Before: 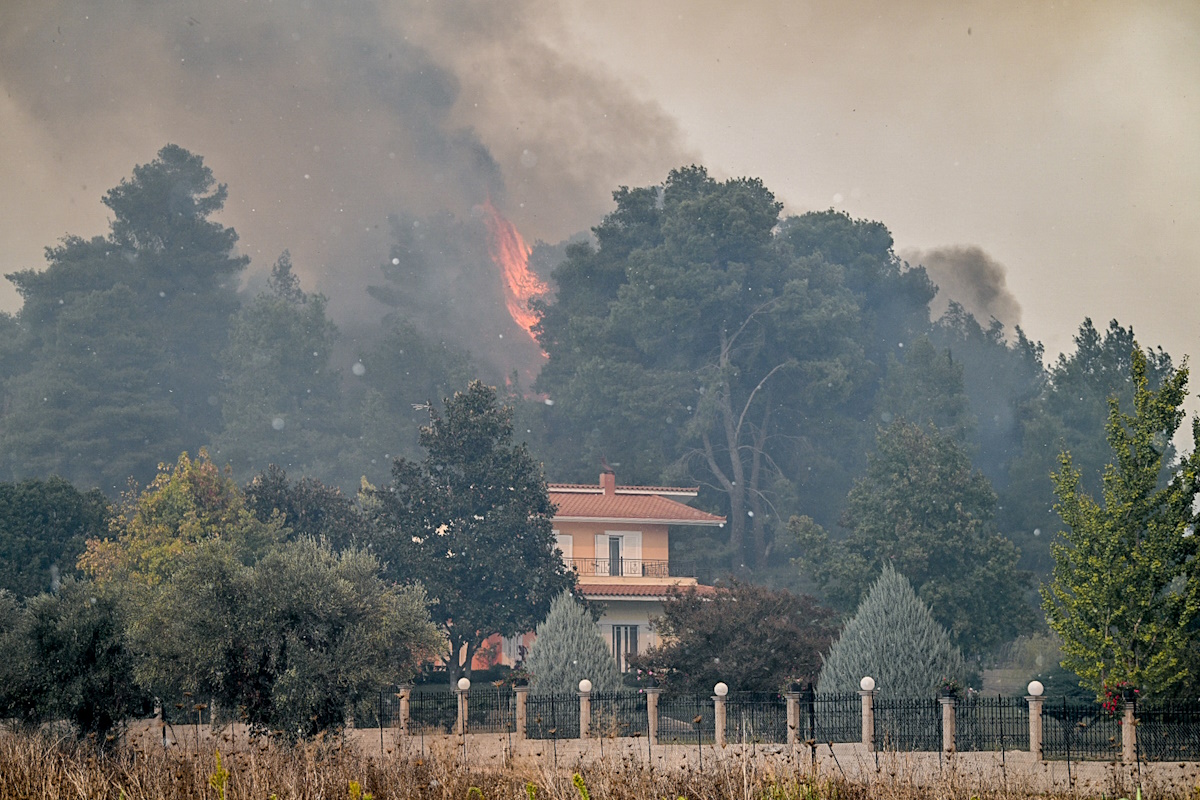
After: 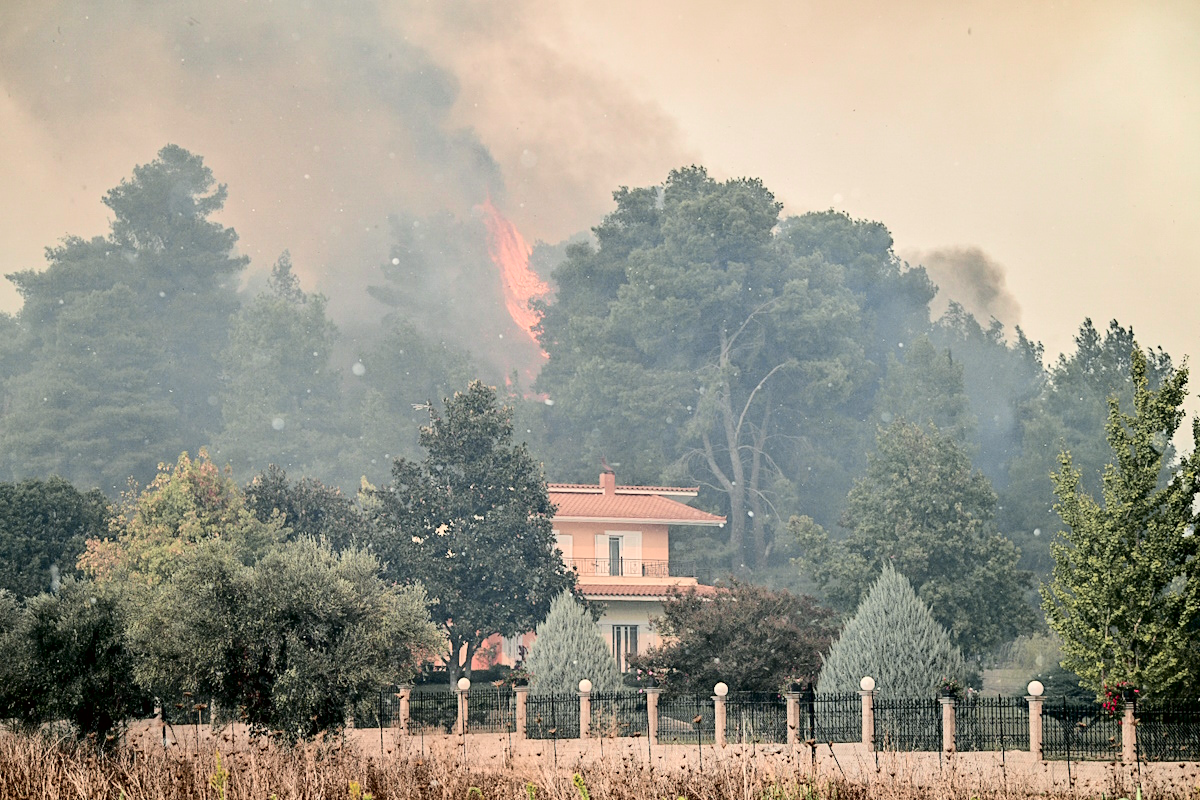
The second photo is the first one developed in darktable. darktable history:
exposure: exposure 0.6 EV, compensate highlight preservation false
tone curve: curves: ch0 [(0, 0) (0.049, 0.01) (0.154, 0.081) (0.491, 0.56) (0.739, 0.794) (0.992, 0.937)]; ch1 [(0, 0) (0.172, 0.123) (0.317, 0.272) (0.401, 0.422) (0.499, 0.497) (0.531, 0.54) (0.615, 0.603) (0.741, 0.783) (1, 1)]; ch2 [(0, 0) (0.411, 0.424) (0.462, 0.483) (0.544, 0.56) (0.686, 0.638) (1, 1)], color space Lab, independent channels, preserve colors none
